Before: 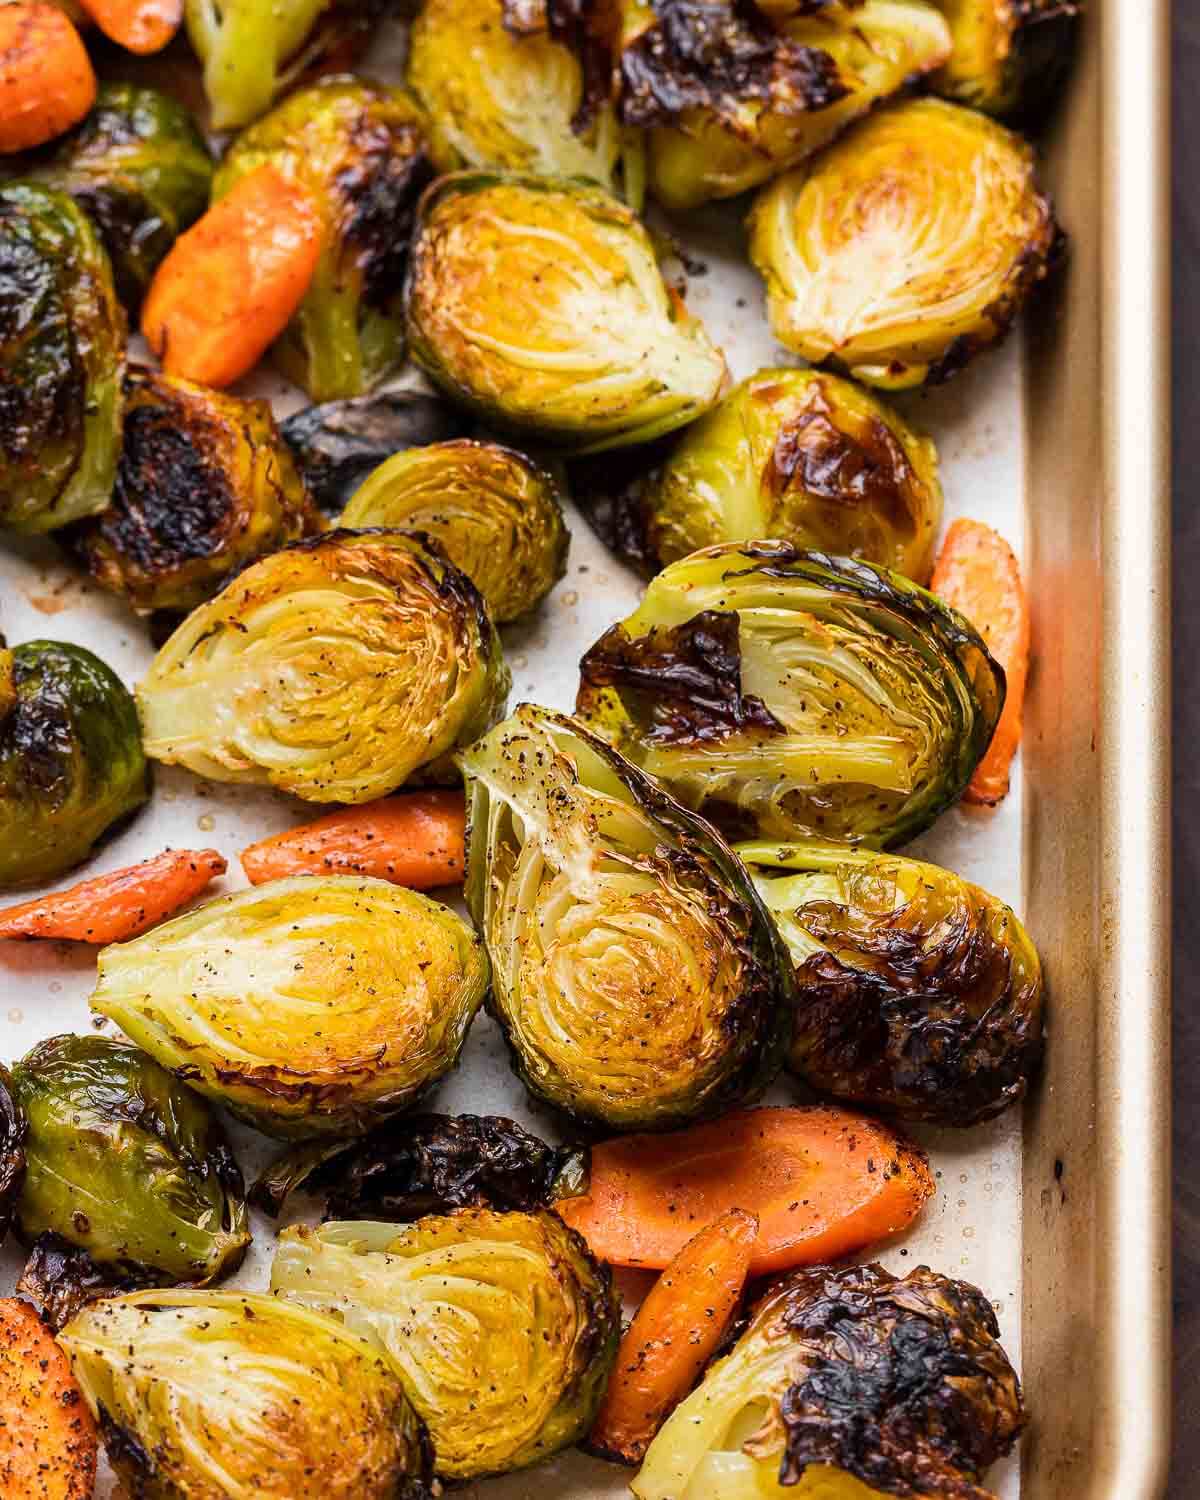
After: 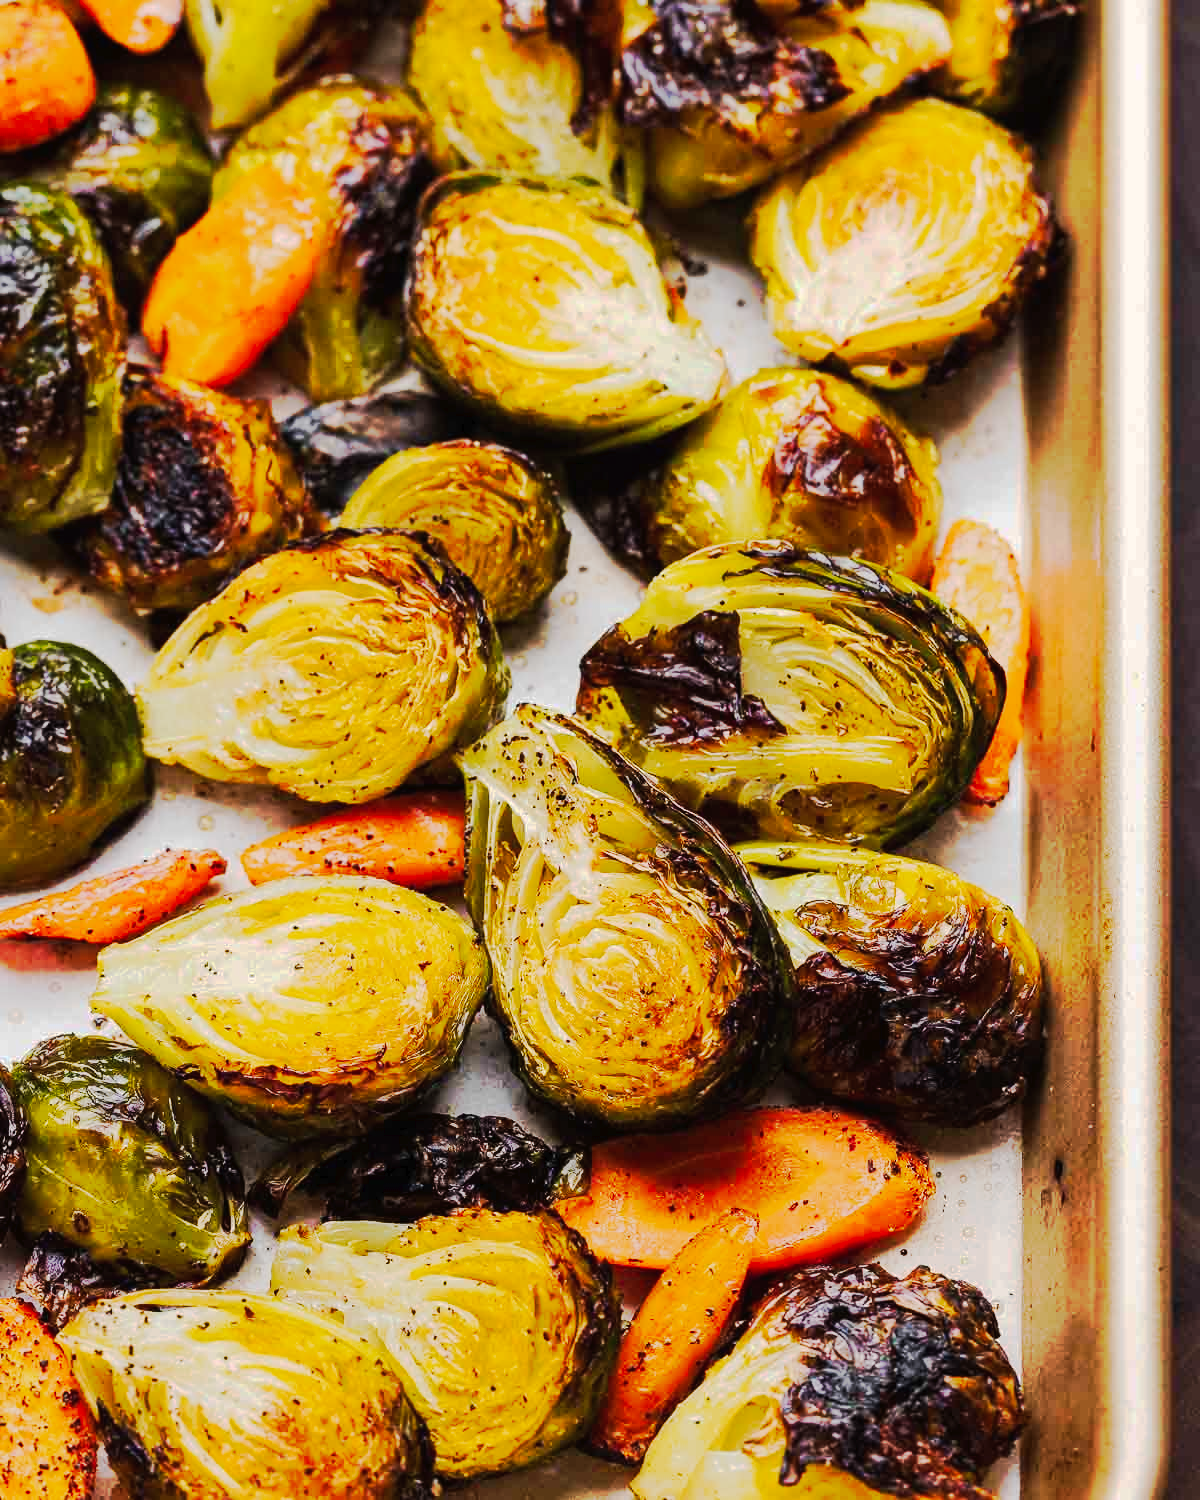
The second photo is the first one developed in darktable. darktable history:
tone curve: curves: ch0 [(0, 0) (0.003, 0.015) (0.011, 0.019) (0.025, 0.025) (0.044, 0.039) (0.069, 0.053) (0.1, 0.076) (0.136, 0.107) (0.177, 0.143) (0.224, 0.19) (0.277, 0.253) (0.335, 0.32) (0.399, 0.412) (0.468, 0.524) (0.543, 0.668) (0.623, 0.717) (0.709, 0.769) (0.801, 0.82) (0.898, 0.865) (1, 1)], preserve colors none
